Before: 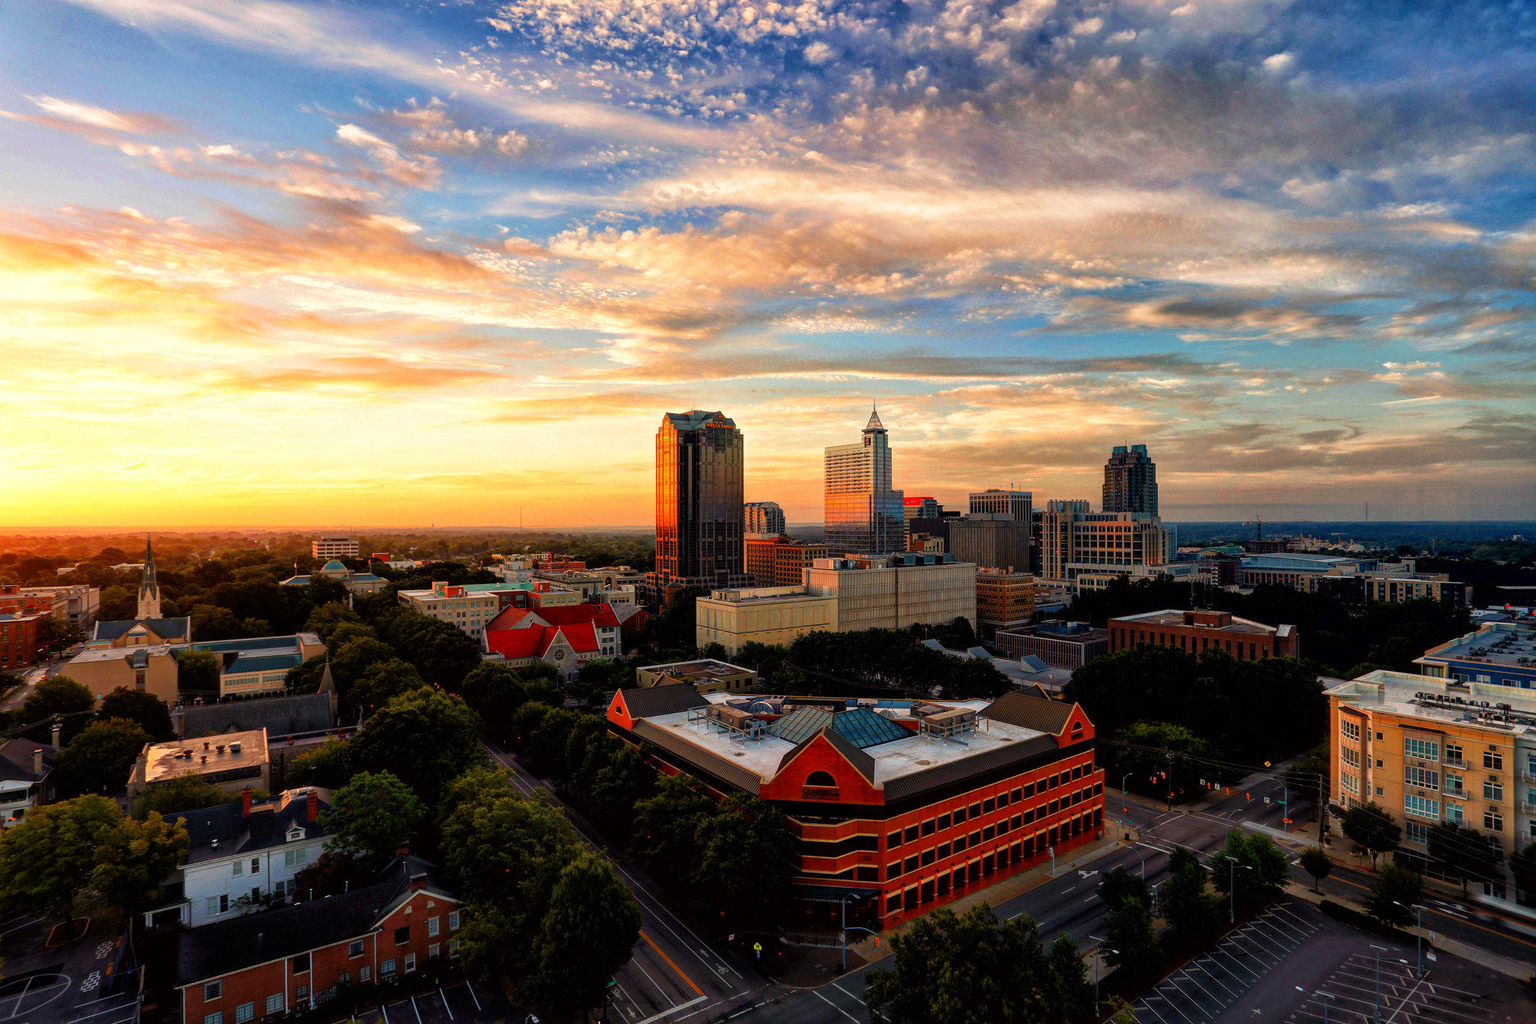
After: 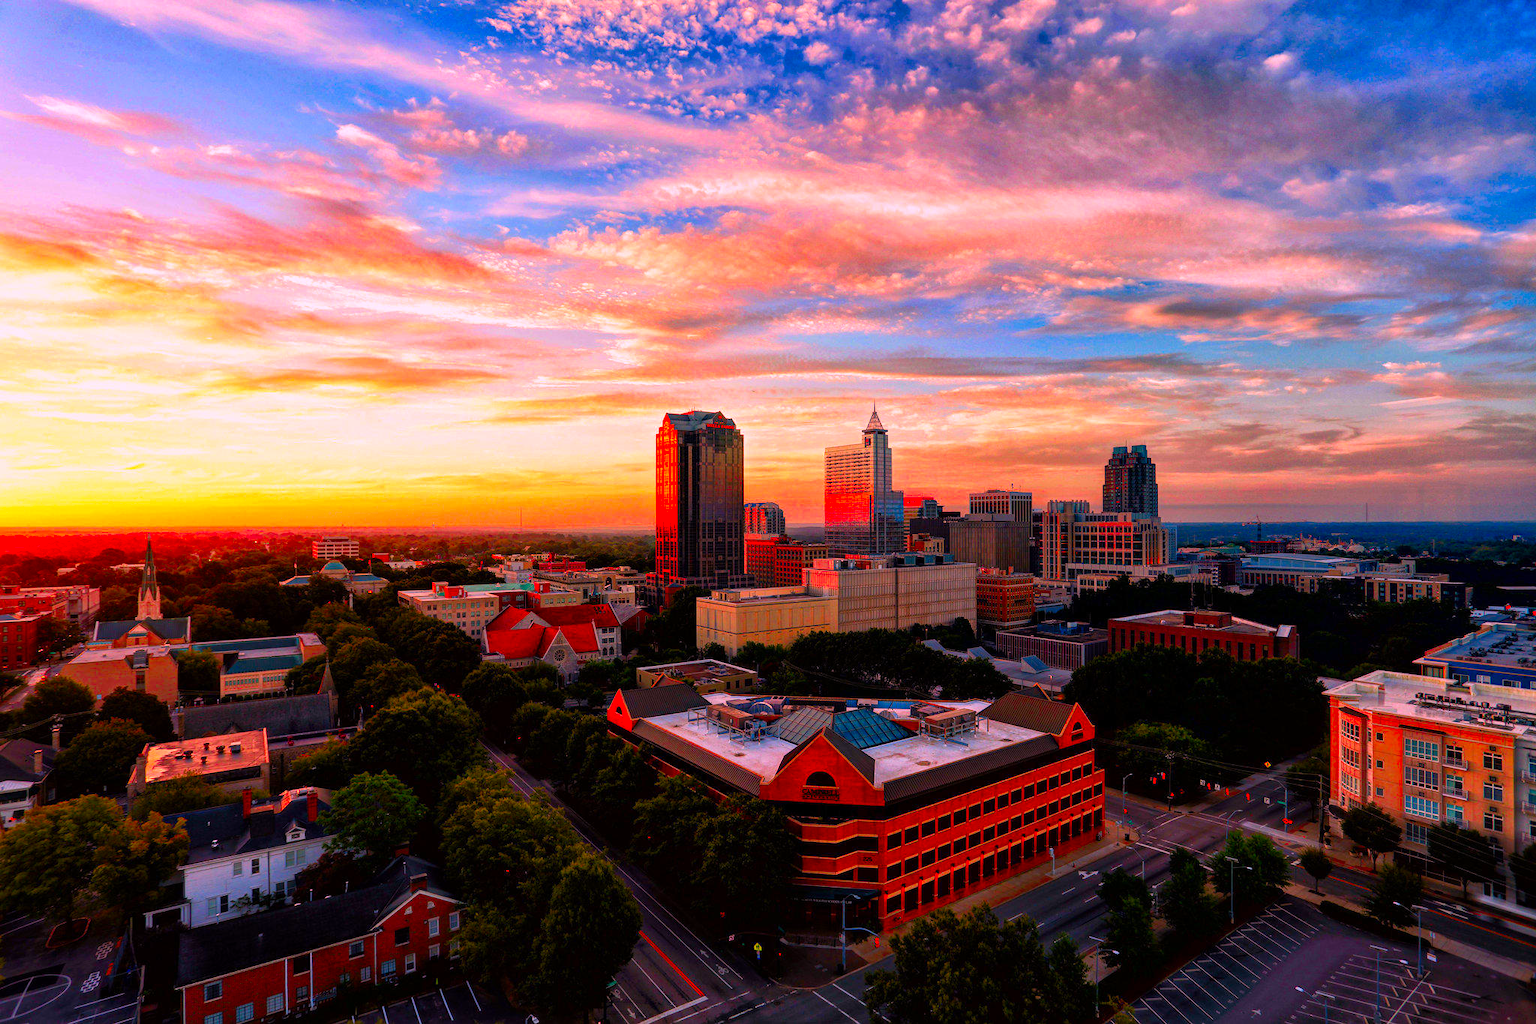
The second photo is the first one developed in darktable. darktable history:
color correction: highlights a* 19.12, highlights b* -11.57, saturation 1.66
